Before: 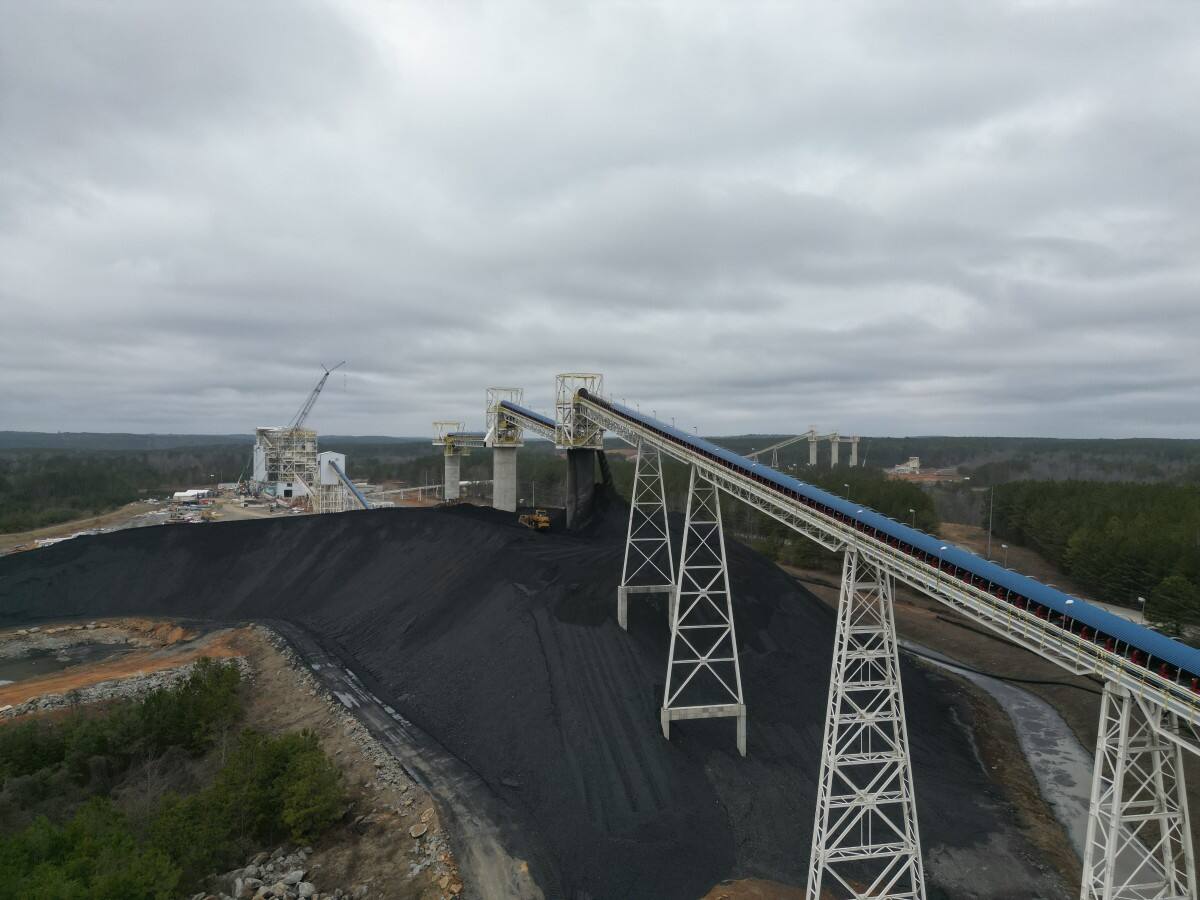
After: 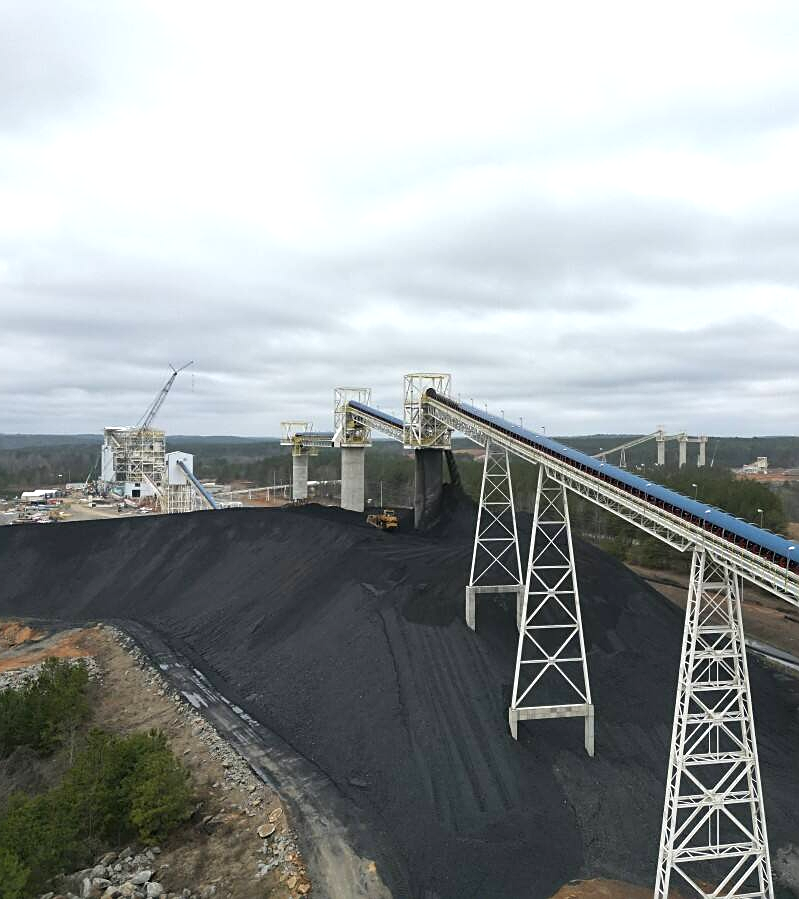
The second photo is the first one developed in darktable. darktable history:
sharpen: on, module defaults
exposure: black level correction 0, exposure 0.7 EV, compensate exposure bias true, compensate highlight preservation false
crop and rotate: left 12.673%, right 20.66%
